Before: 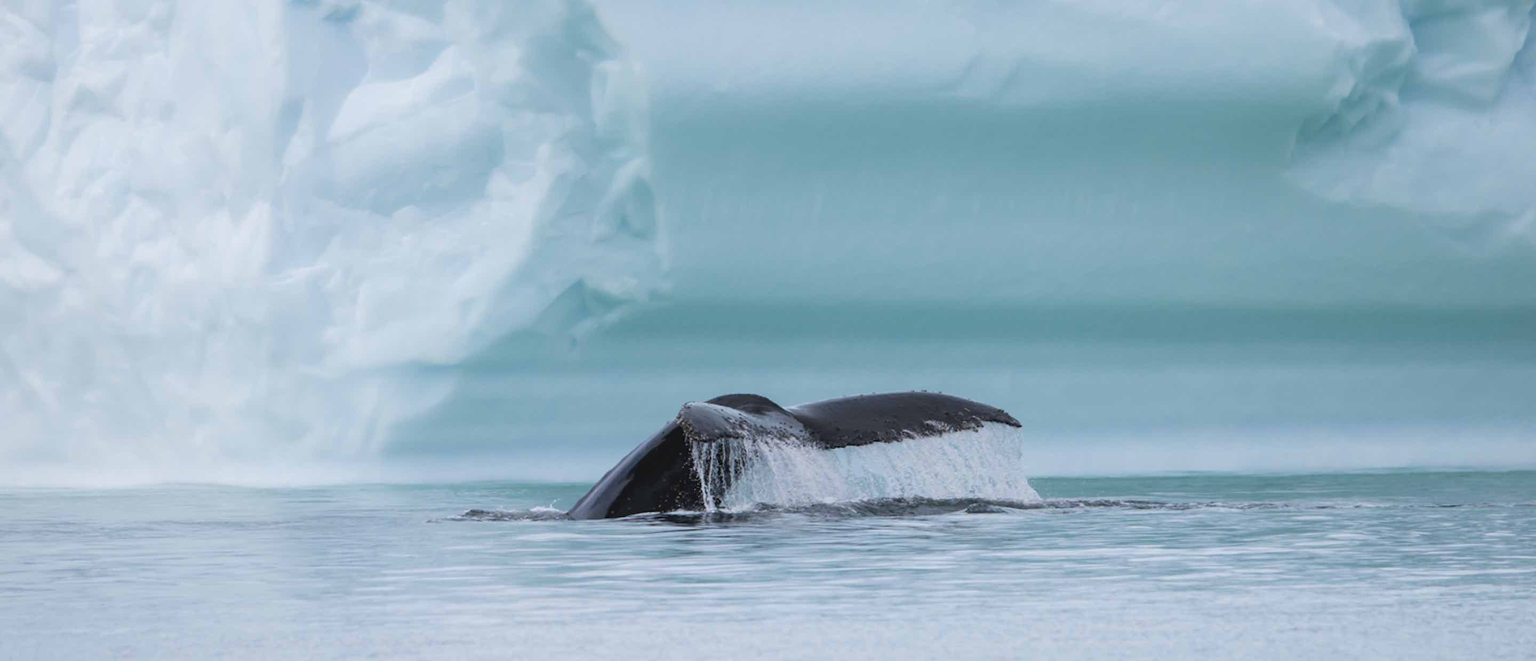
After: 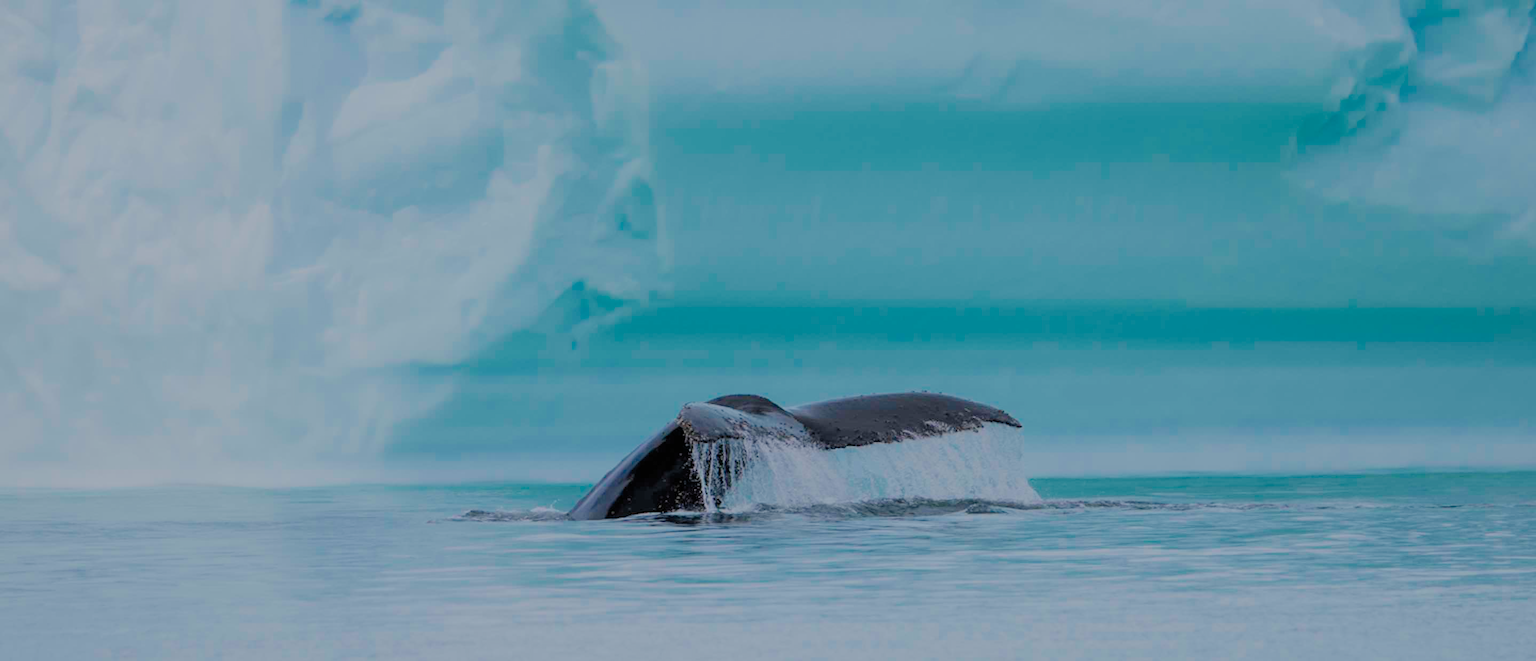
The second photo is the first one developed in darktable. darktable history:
filmic rgb: black relative exposure -7.01 EV, white relative exposure 6 EV, target black luminance 0%, hardness 2.74, latitude 61.86%, contrast 0.689, highlights saturation mix 10.37%, shadows ↔ highlights balance -0.073%, color science v4 (2020), iterations of high-quality reconstruction 0
